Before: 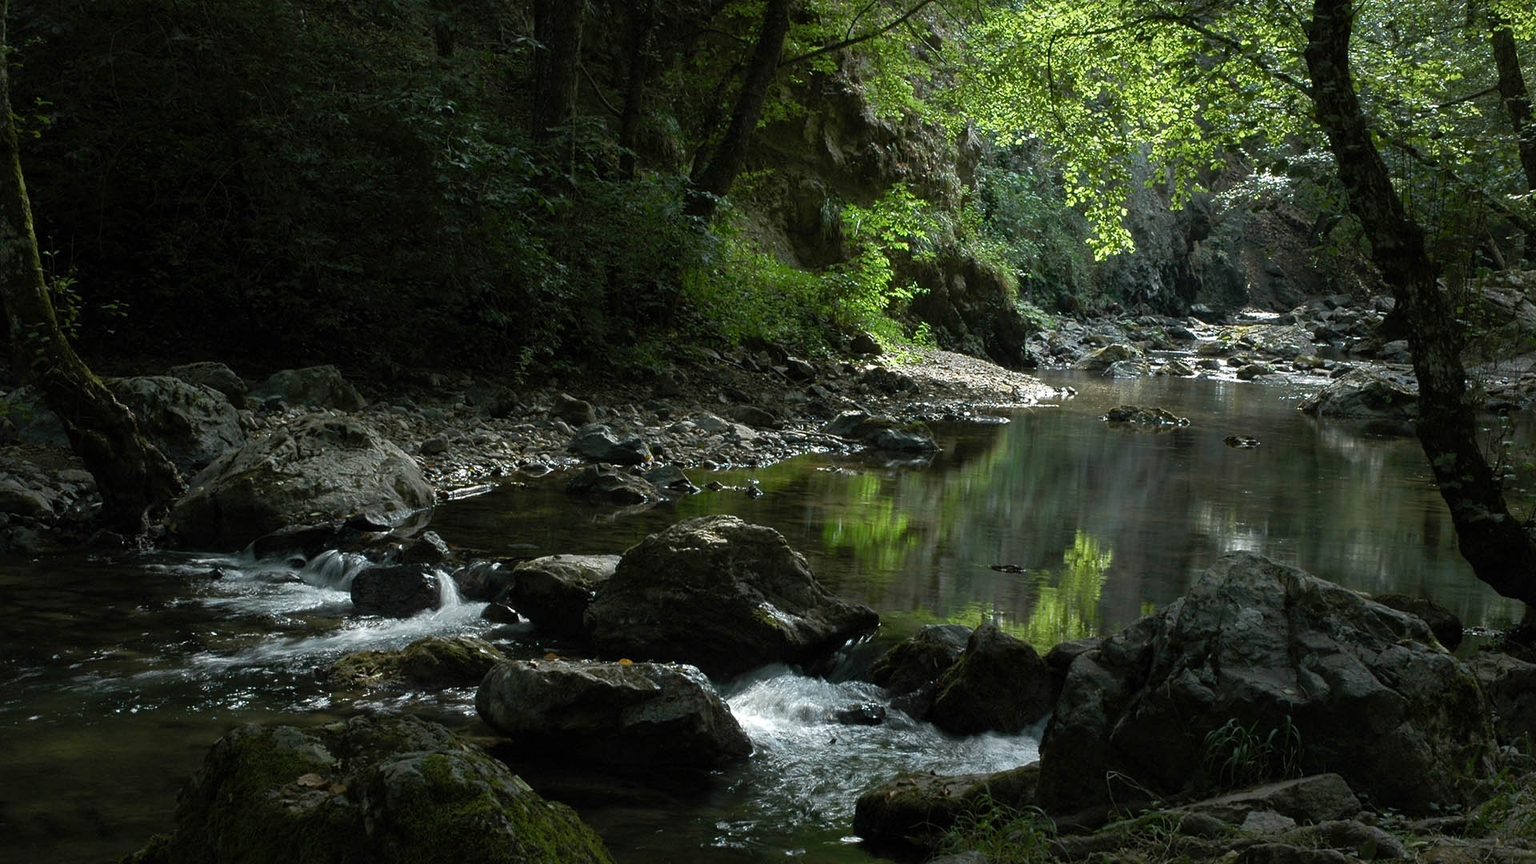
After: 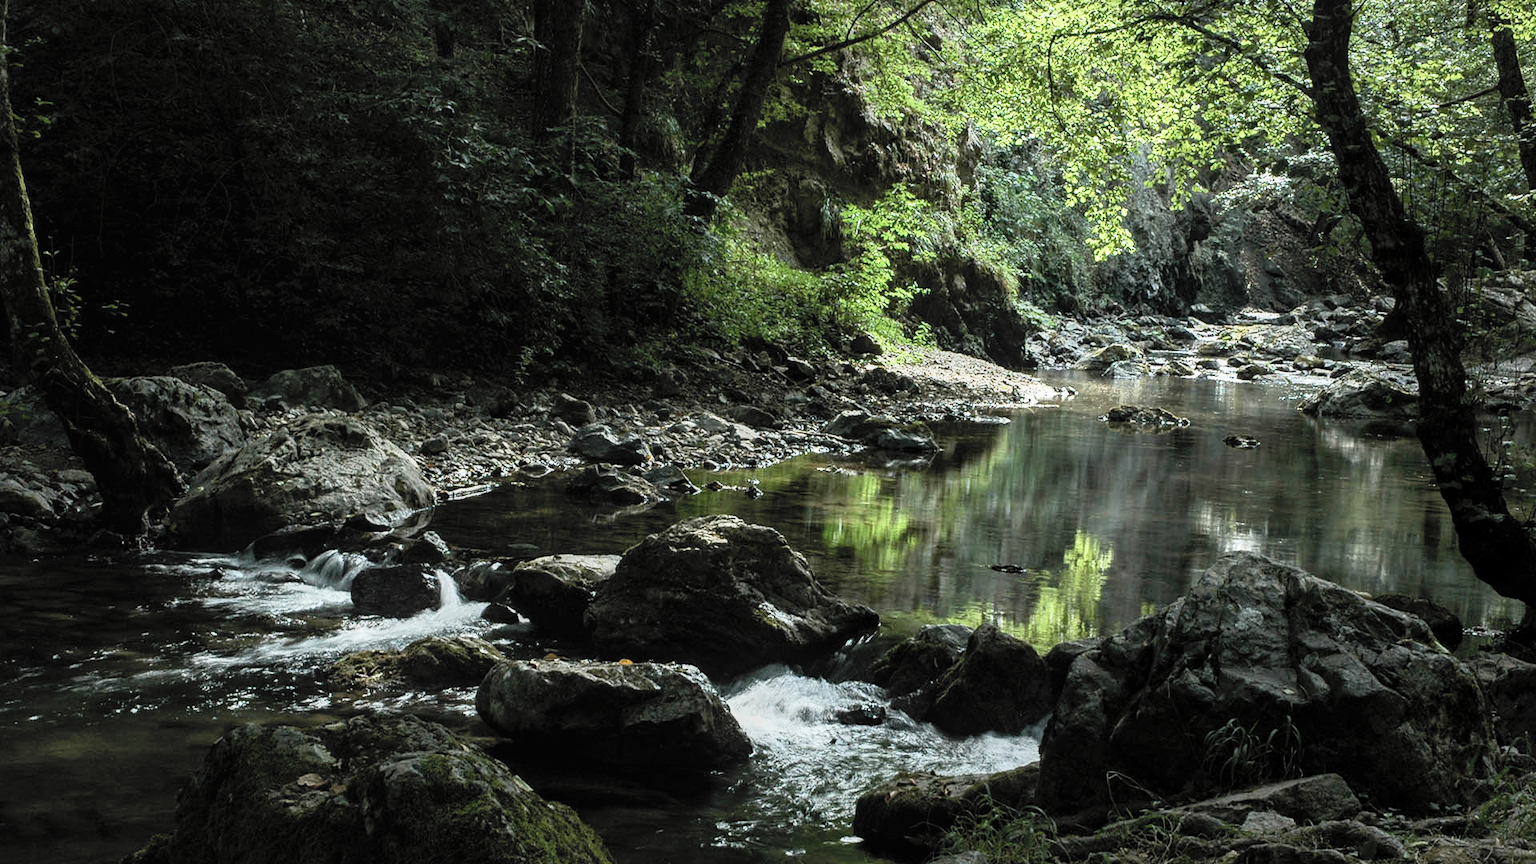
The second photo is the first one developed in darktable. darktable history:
local contrast: on, module defaults
contrast brightness saturation: contrast 0.384, brightness 0.536
tone equalizer: on, module defaults
filmic rgb: black relative exposure -7.65 EV, white relative exposure 4.56 EV, hardness 3.61
